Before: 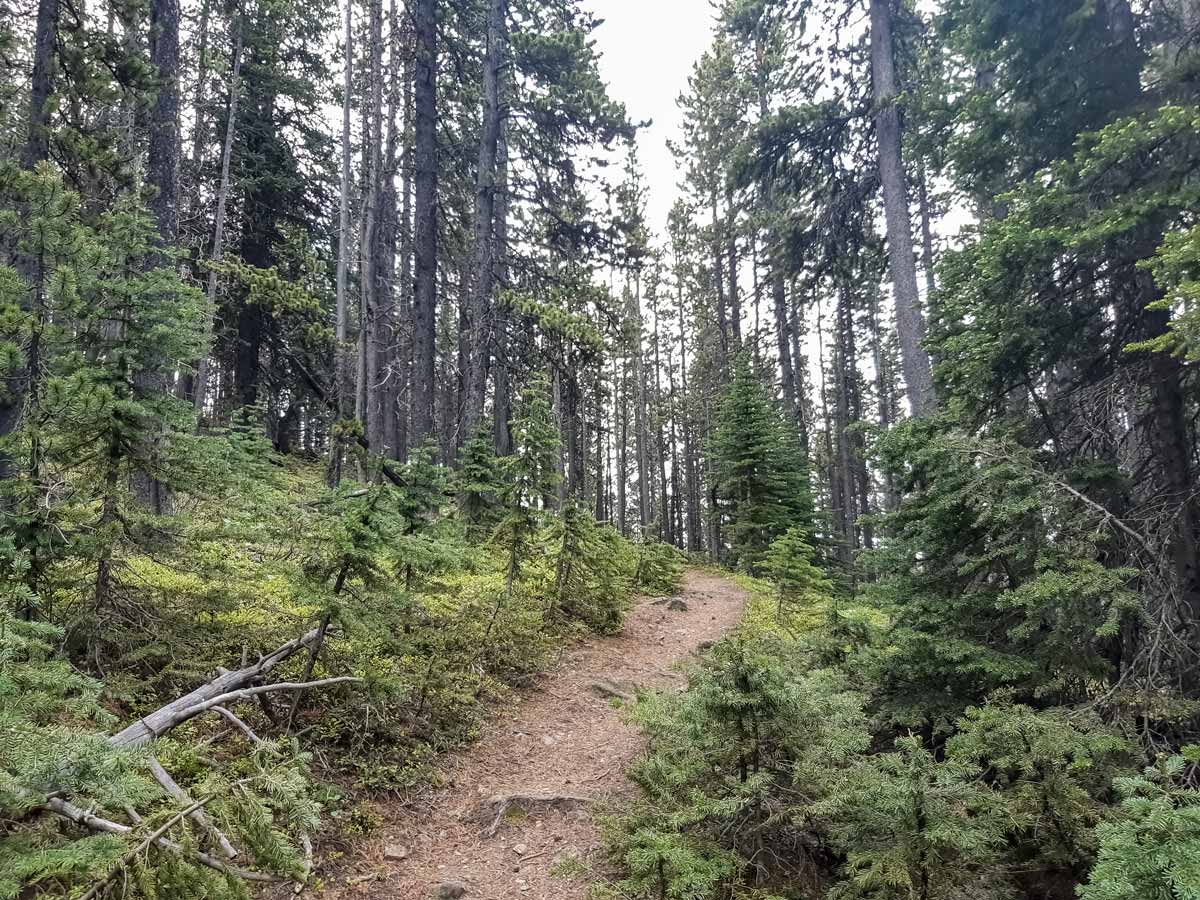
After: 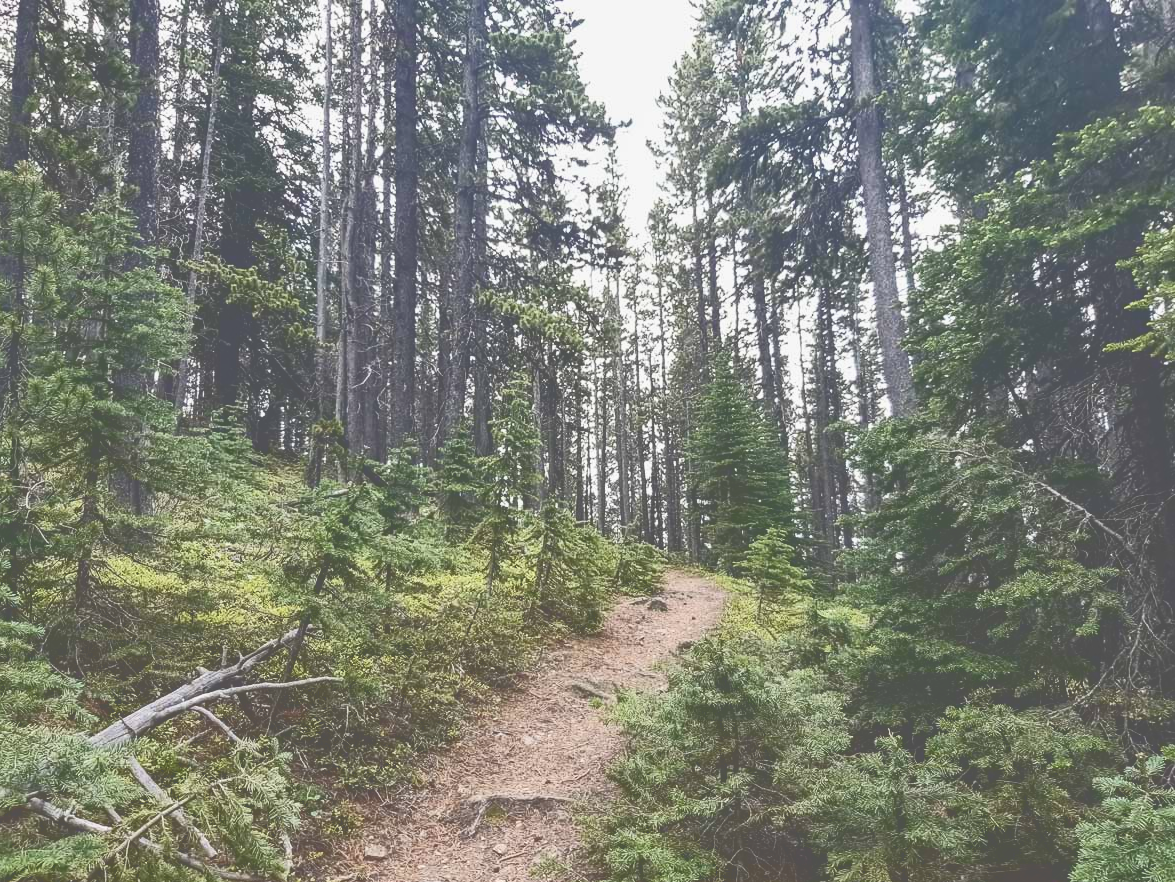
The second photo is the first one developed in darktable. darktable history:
tone curve: curves: ch0 [(0, 0) (0.003, 0.334) (0.011, 0.338) (0.025, 0.338) (0.044, 0.338) (0.069, 0.339) (0.1, 0.342) (0.136, 0.343) (0.177, 0.349) (0.224, 0.36) (0.277, 0.385) (0.335, 0.42) (0.399, 0.465) (0.468, 0.535) (0.543, 0.632) (0.623, 0.73) (0.709, 0.814) (0.801, 0.879) (0.898, 0.935) (1, 1)], color space Lab, independent channels, preserve colors none
crop: left 1.734%, right 0.271%, bottom 1.863%
contrast brightness saturation: contrast -0.072, brightness -0.035, saturation -0.105
tone equalizer: on, module defaults
